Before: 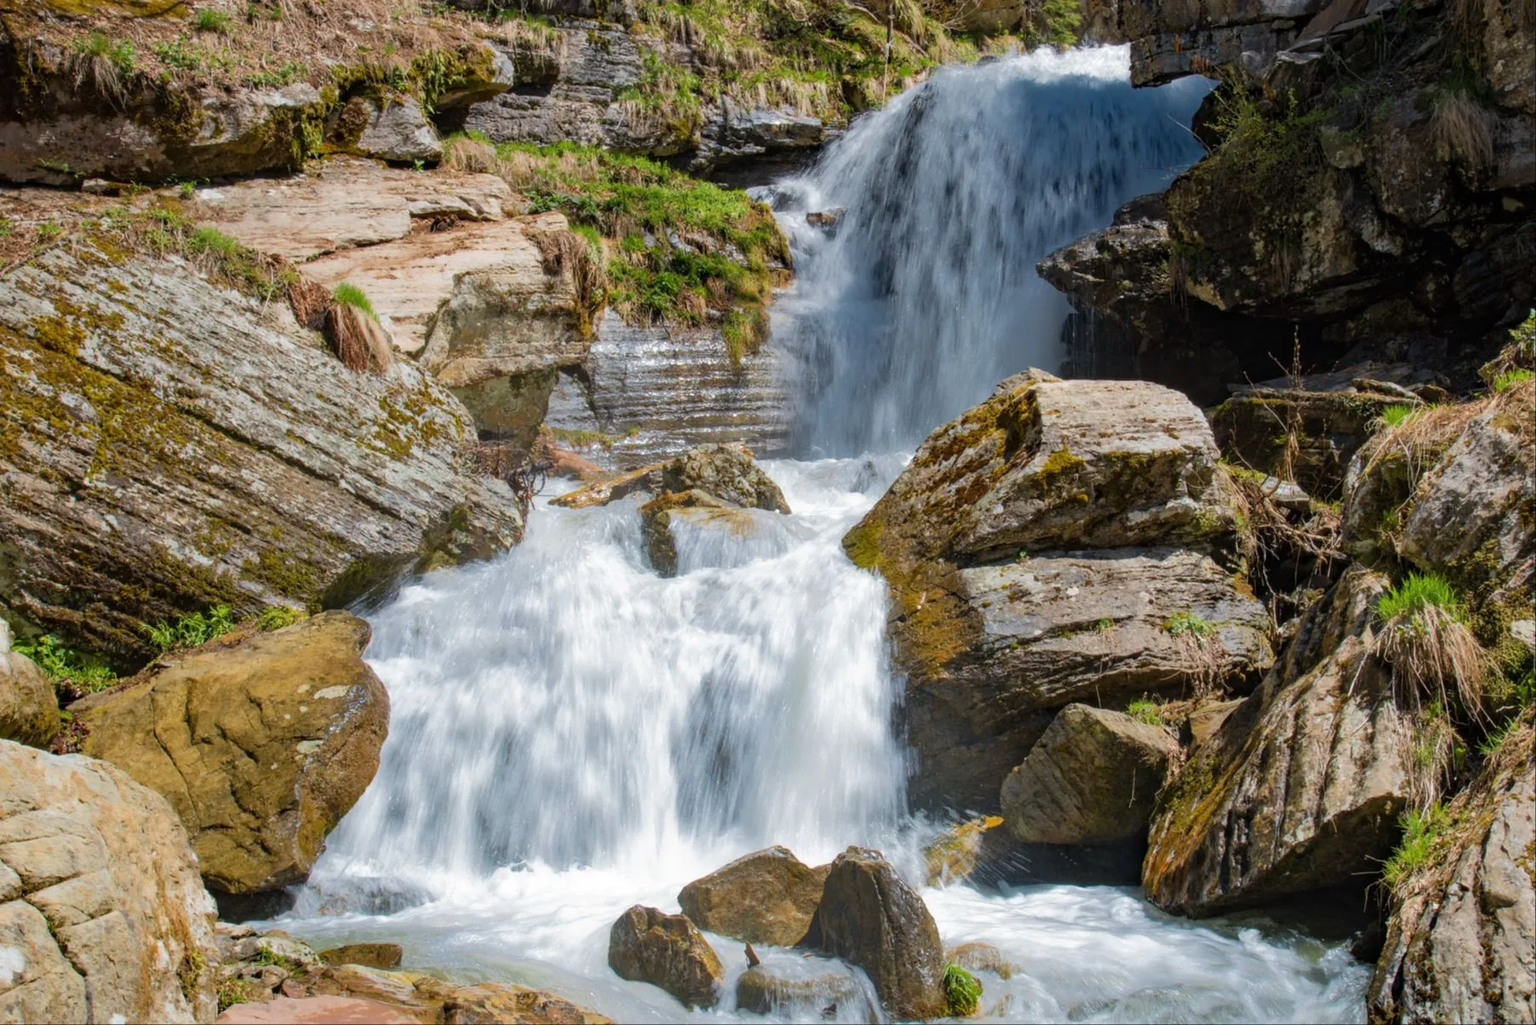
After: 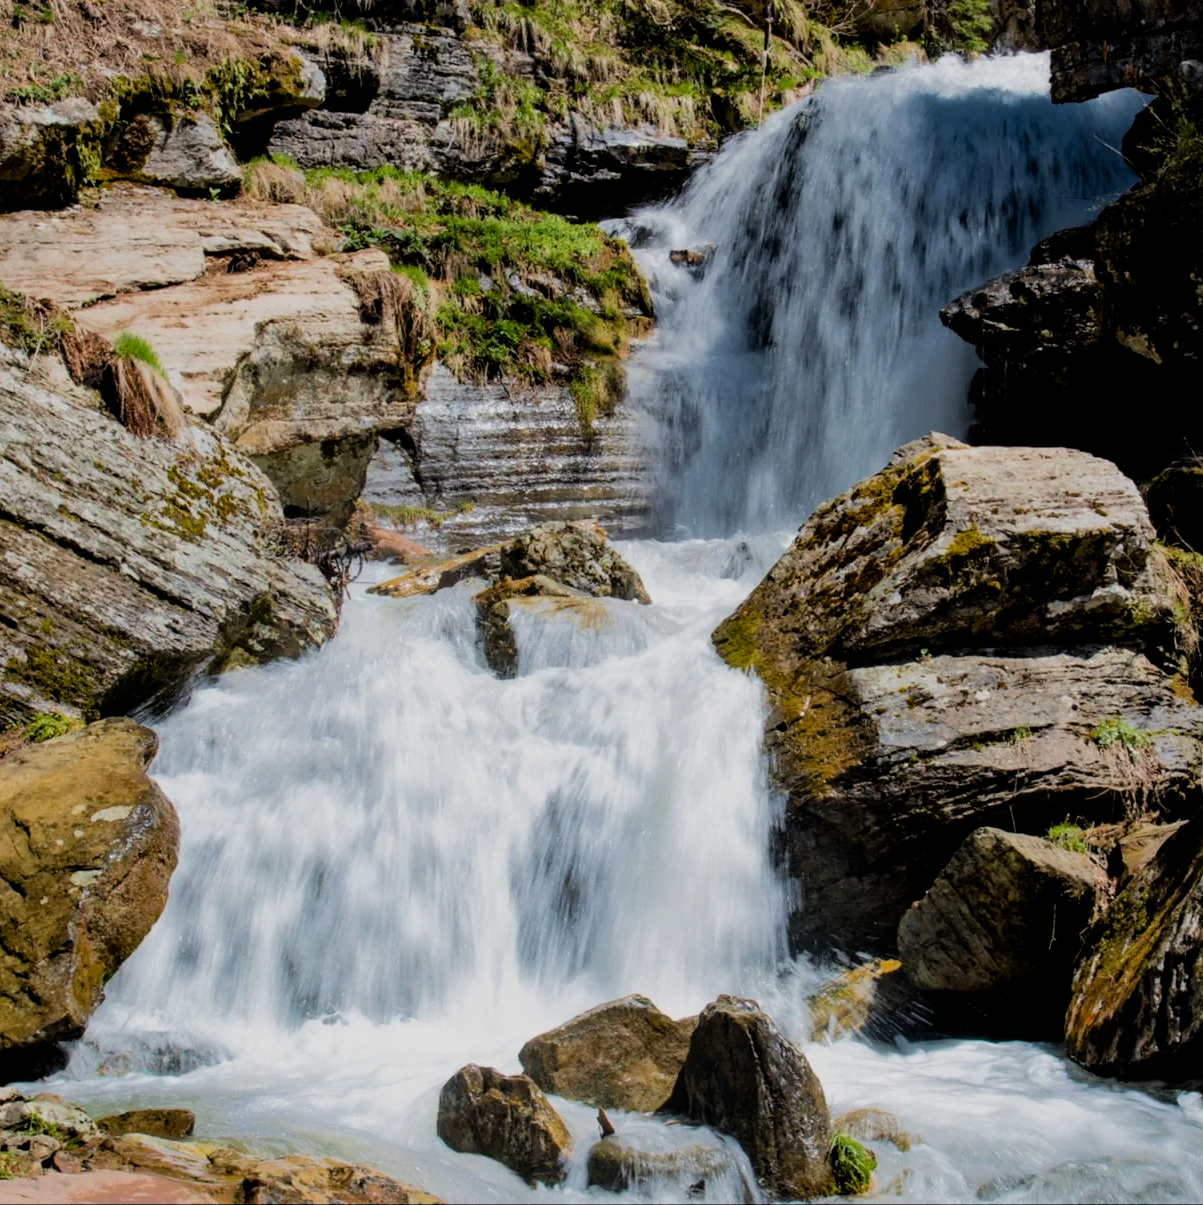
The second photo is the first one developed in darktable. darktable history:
filmic rgb: black relative exposure -5 EV, hardness 2.88, contrast 1.3
exposure: black level correction 0.009, exposure -0.159 EV, compensate highlight preservation false
crop: left 15.419%, right 17.914%
